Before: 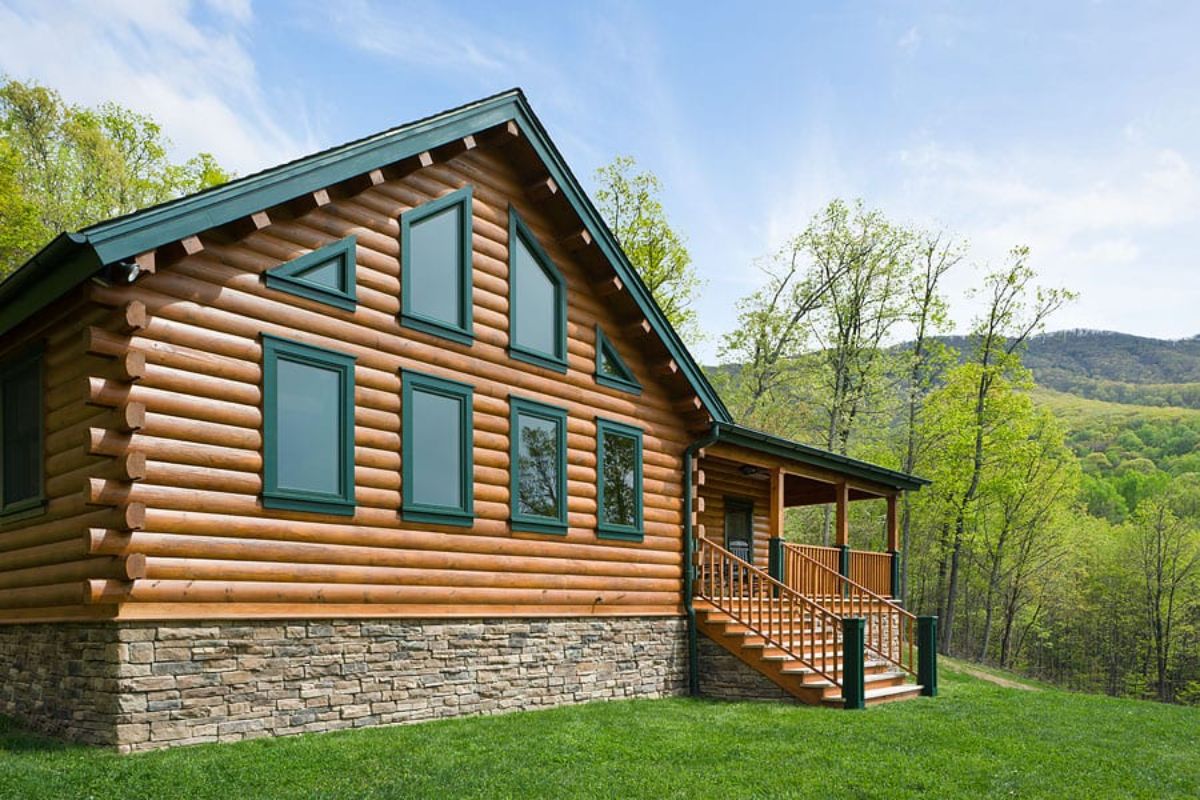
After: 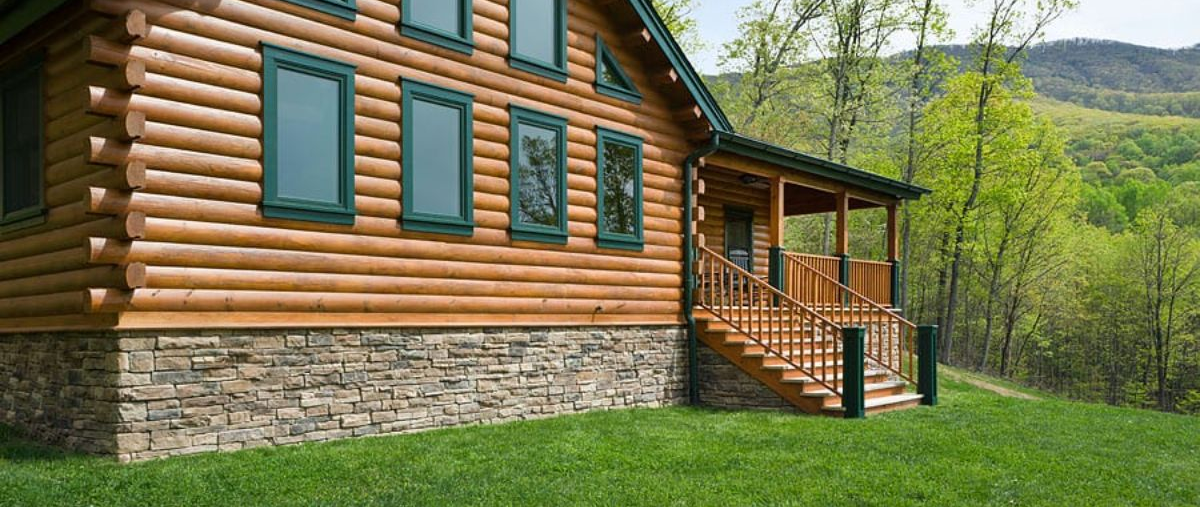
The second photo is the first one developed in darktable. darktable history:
crop and rotate: top 36.615%
